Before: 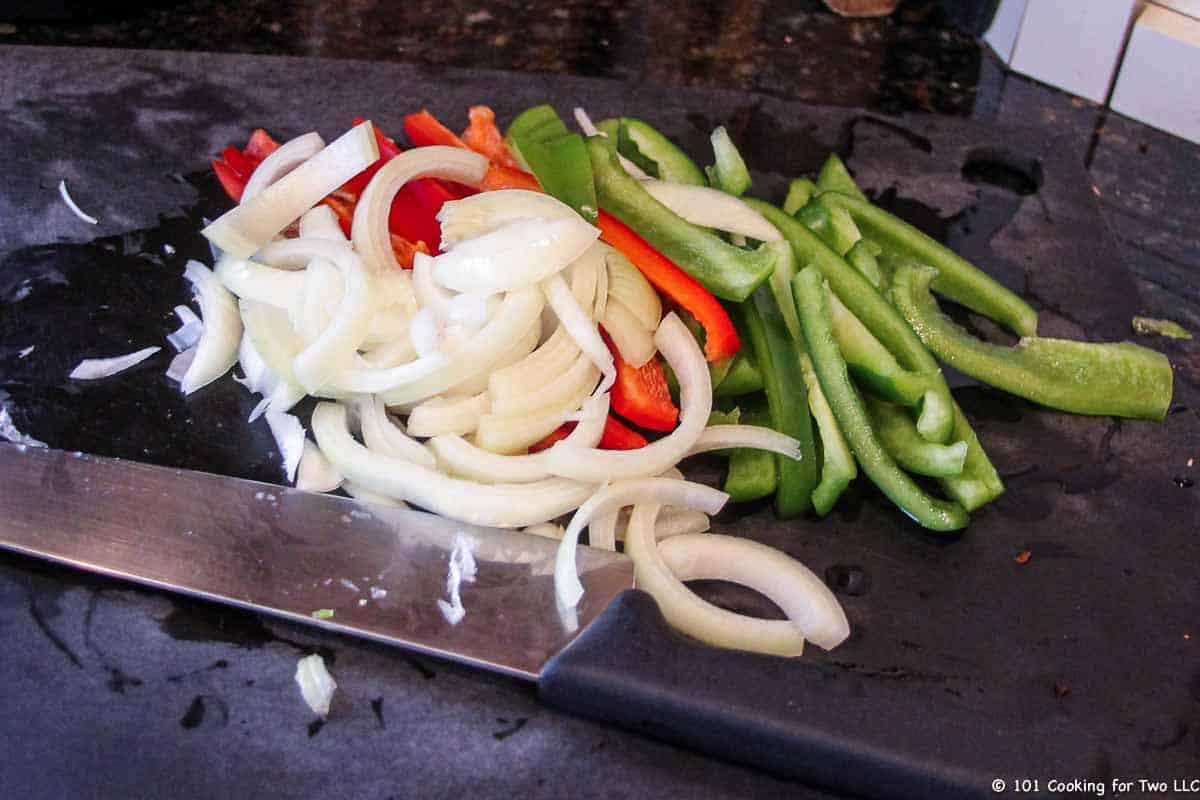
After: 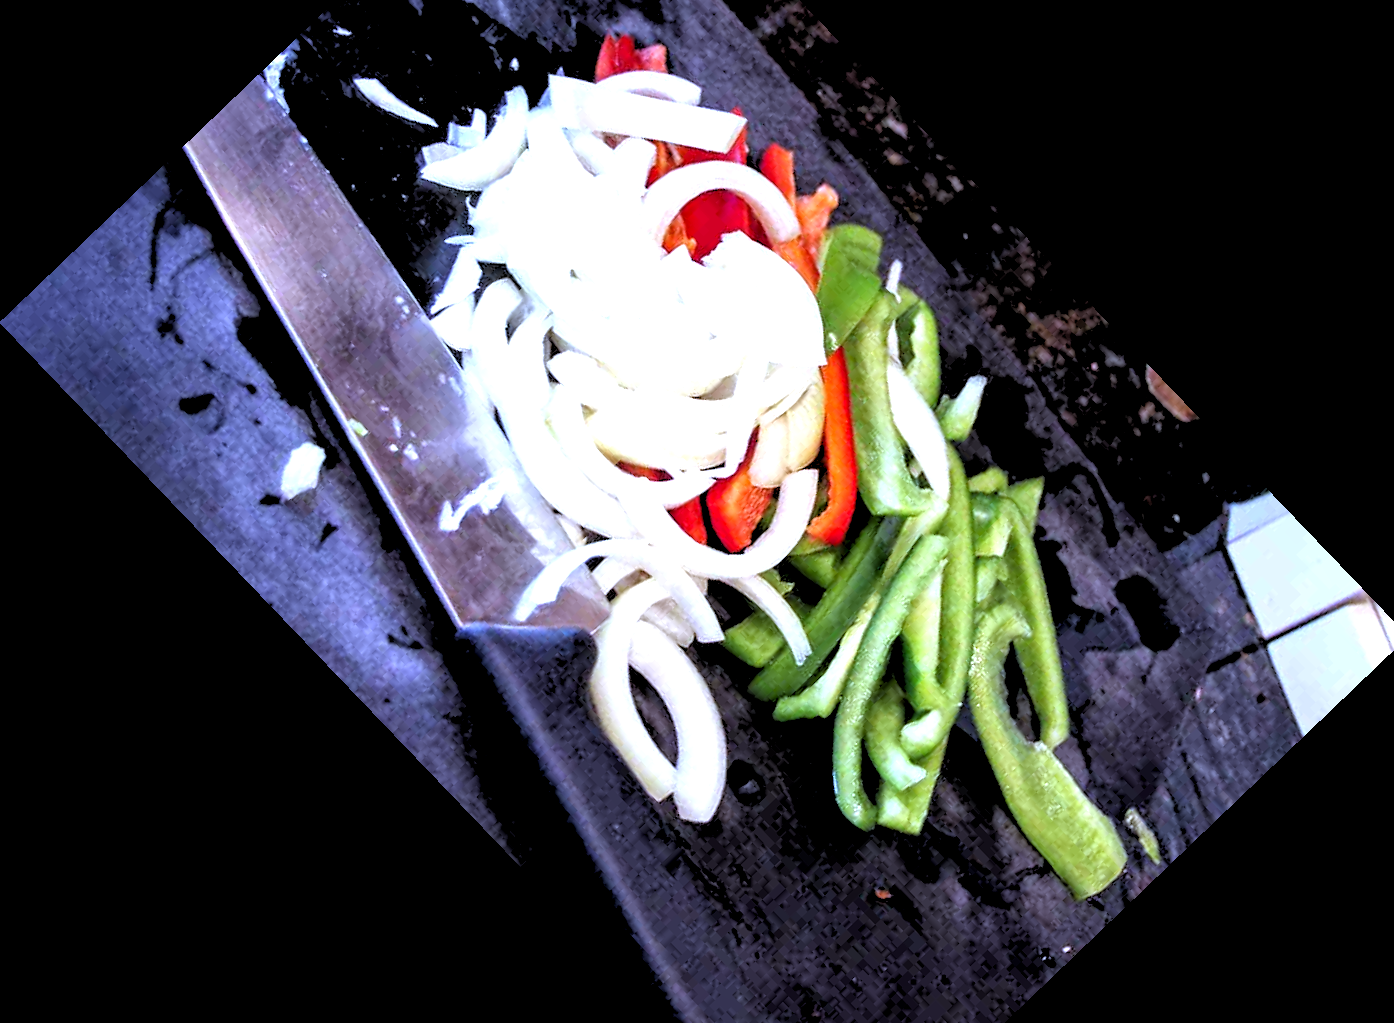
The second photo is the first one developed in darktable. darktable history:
crop and rotate: angle -46.26°, top 16.234%, right 0.912%, bottom 11.704%
white balance: red 0.871, blue 1.249
exposure: black level correction 0.001, exposure 0.955 EV, compensate exposure bias true, compensate highlight preservation false
rgb levels: levels [[0.029, 0.461, 0.922], [0, 0.5, 1], [0, 0.5, 1]]
local contrast: mode bilateral grid, contrast 20, coarseness 50, detail 130%, midtone range 0.2
